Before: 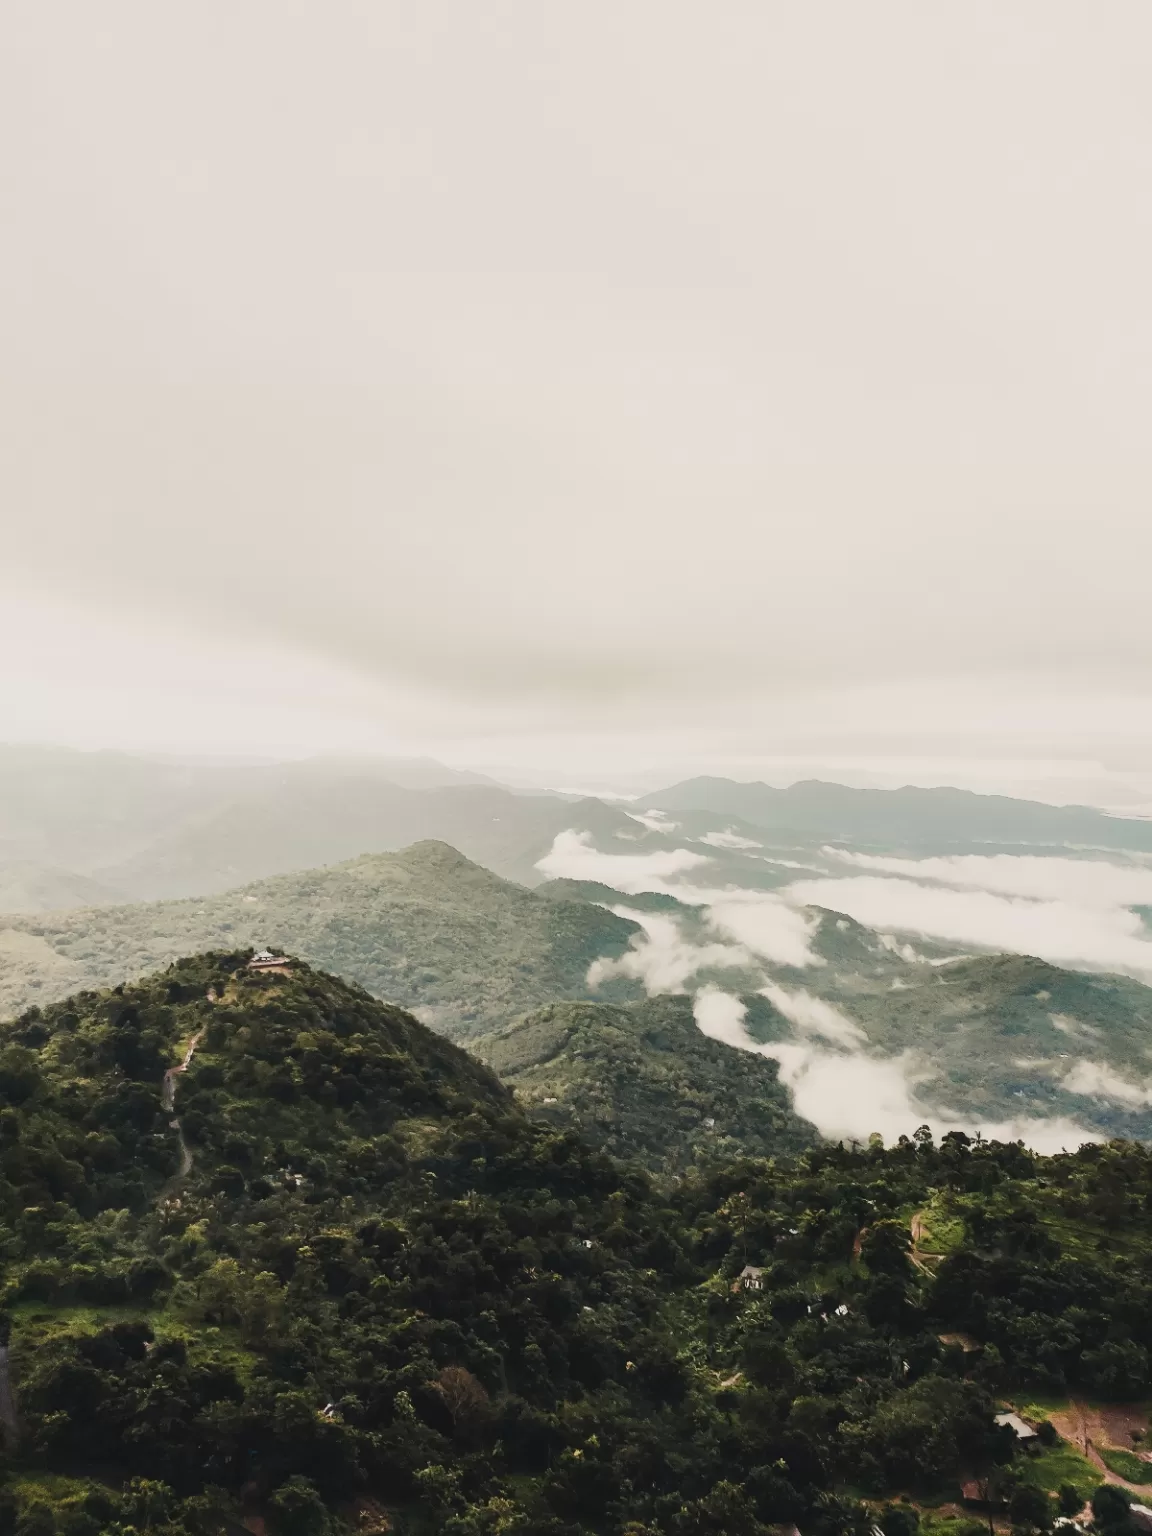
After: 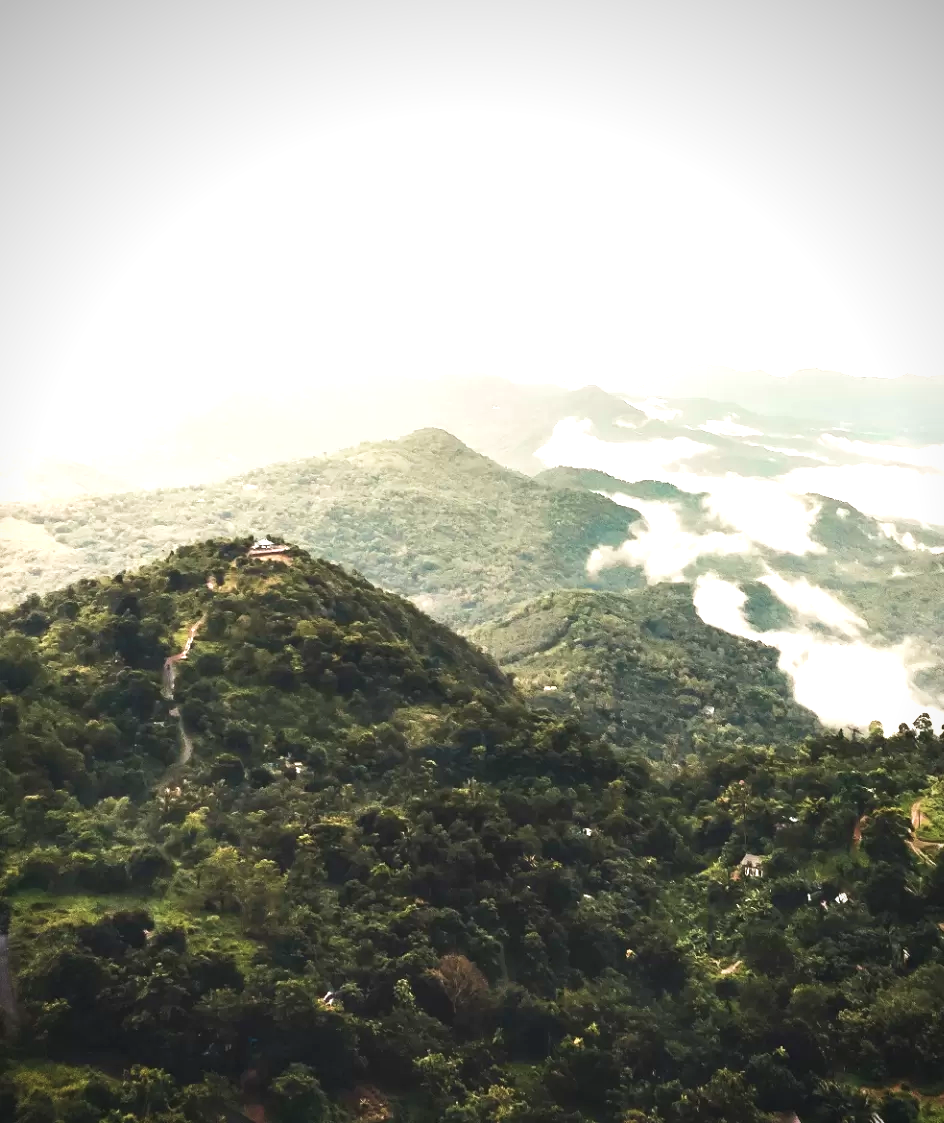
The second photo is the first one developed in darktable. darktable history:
exposure: black level correction 0, exposure 1.001 EV, compensate highlight preservation false
velvia: on, module defaults
crop: top 26.831%, right 18.022%
vignetting: saturation 0.002
contrast brightness saturation: saturation -0.048
